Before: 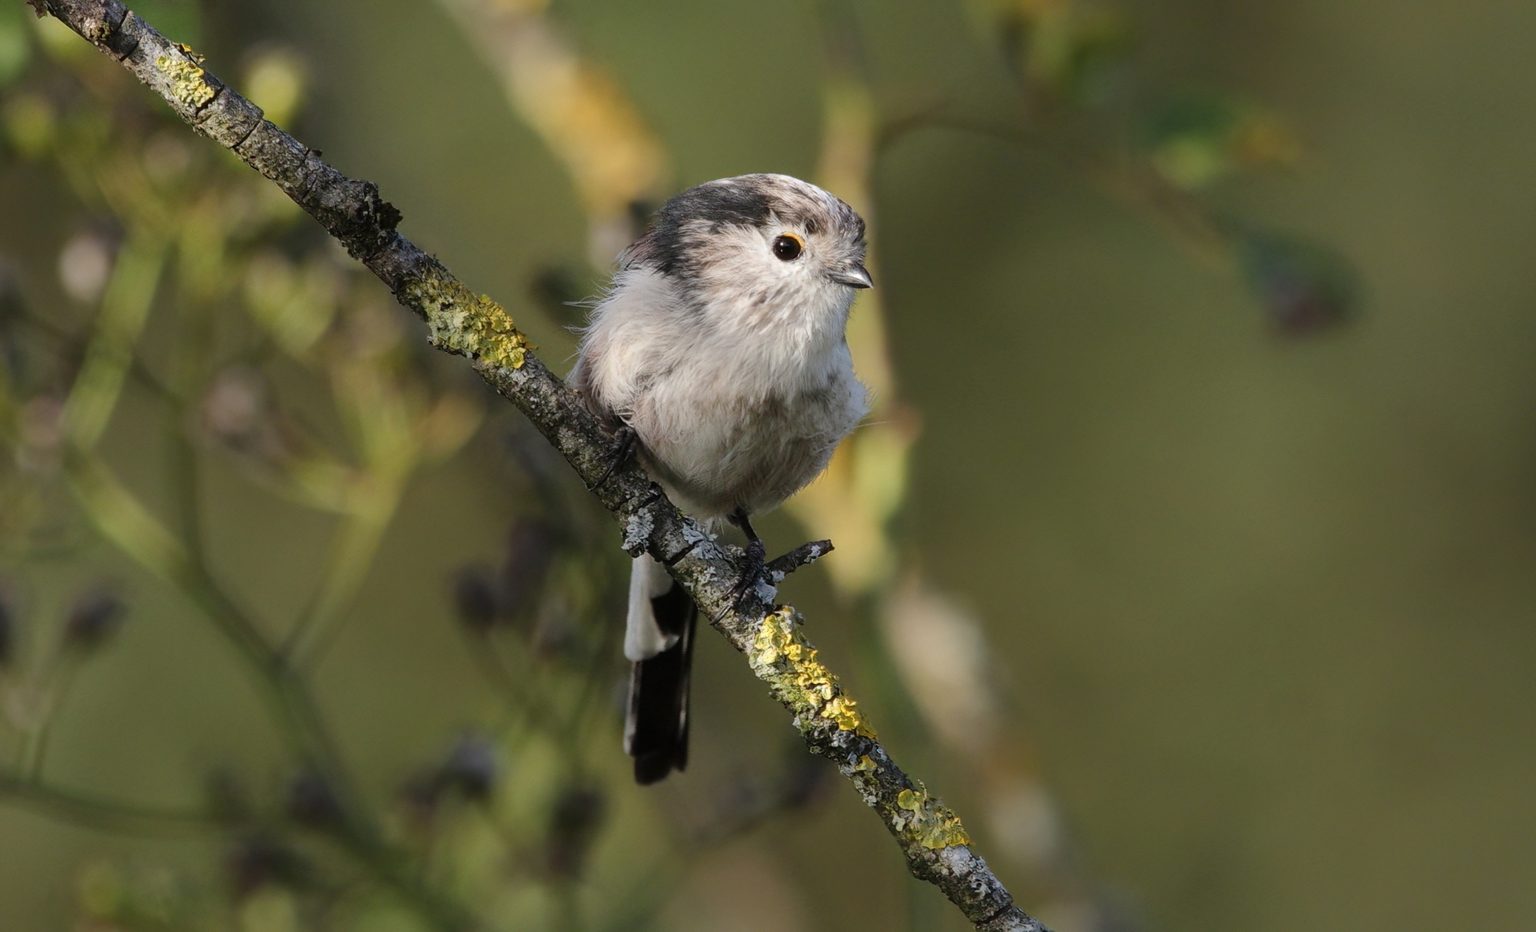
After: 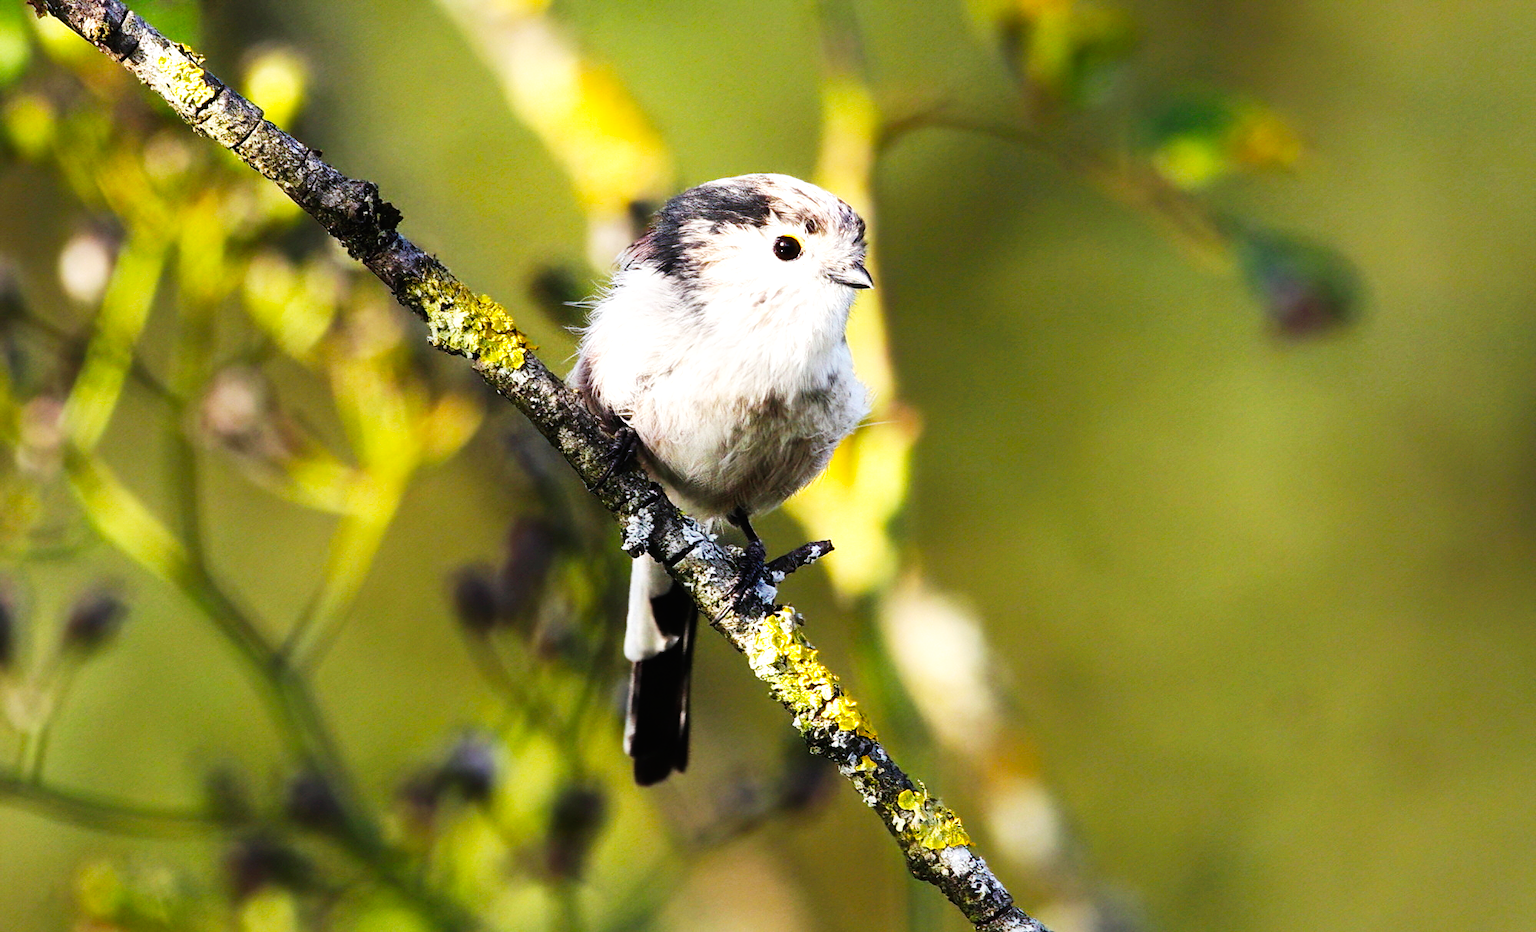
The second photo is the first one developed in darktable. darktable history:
color balance rgb: shadows lift › chroma 3.231%, shadows lift › hue 279.2°, power › hue 71.21°, perceptual saturation grading › global saturation 30.583%, perceptual brilliance grading › global brilliance -5.092%, perceptual brilliance grading › highlights 24.863%, perceptual brilliance grading › mid-tones 7.494%, perceptual brilliance grading › shadows -4.76%
base curve: curves: ch0 [(0, 0) (0.007, 0.004) (0.027, 0.03) (0.046, 0.07) (0.207, 0.54) (0.442, 0.872) (0.673, 0.972) (1, 1)], preserve colors none
levels: levels [0, 0.492, 0.984]
